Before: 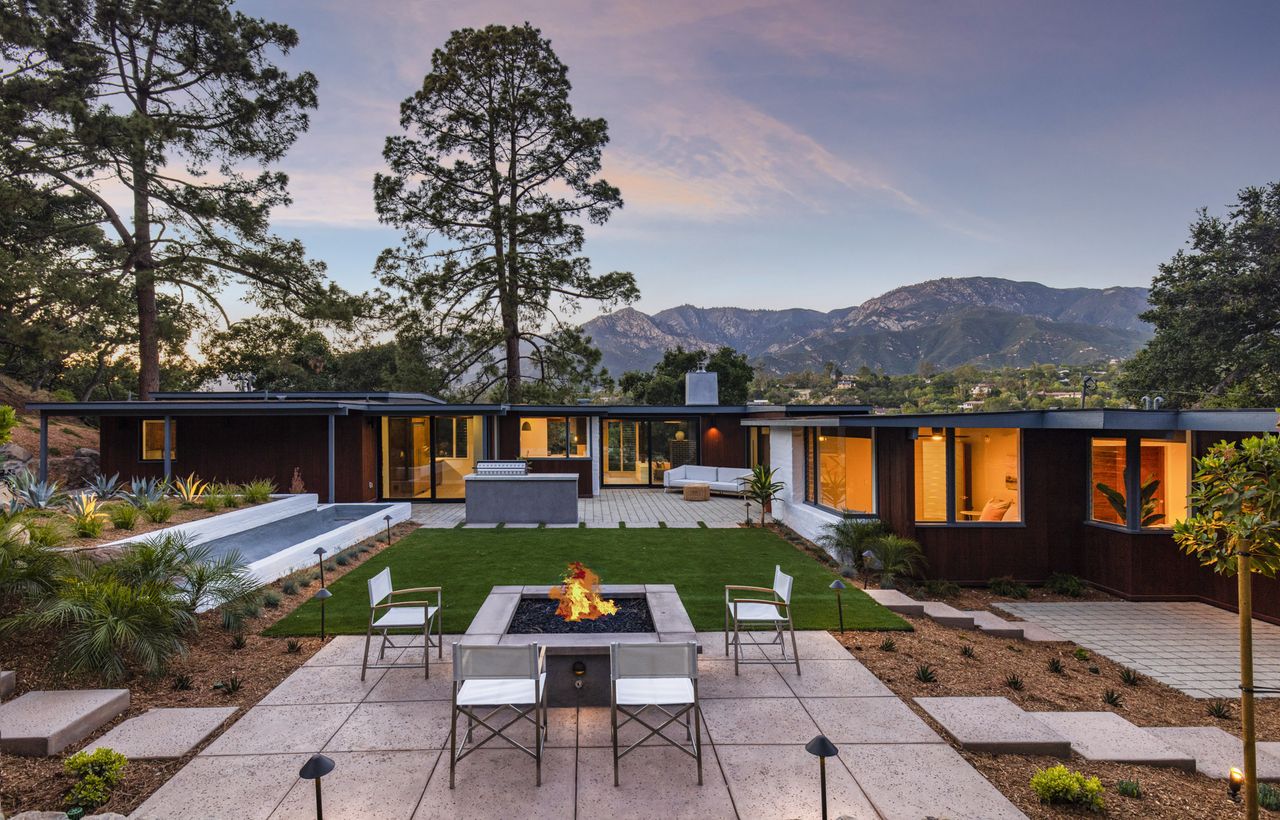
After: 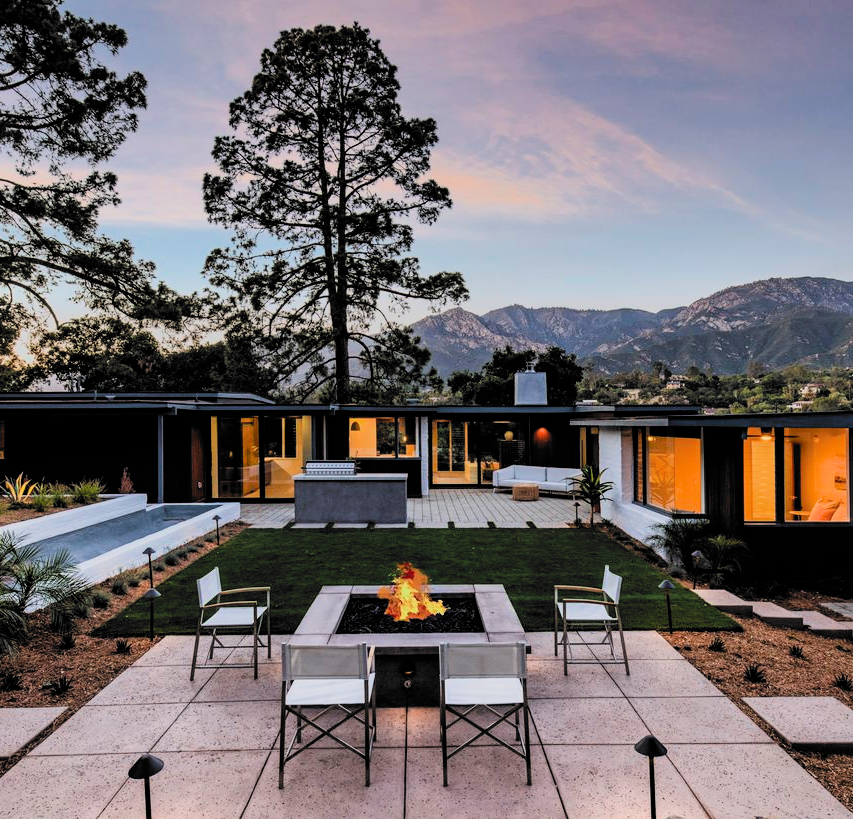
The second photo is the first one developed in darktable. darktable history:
filmic rgb: black relative exposure -5.06 EV, white relative exposure 3.98 EV, hardness 2.9, contrast 1.396, highlights saturation mix -31.26%, color science v6 (2022)
crop and rotate: left 13.386%, right 19.909%
